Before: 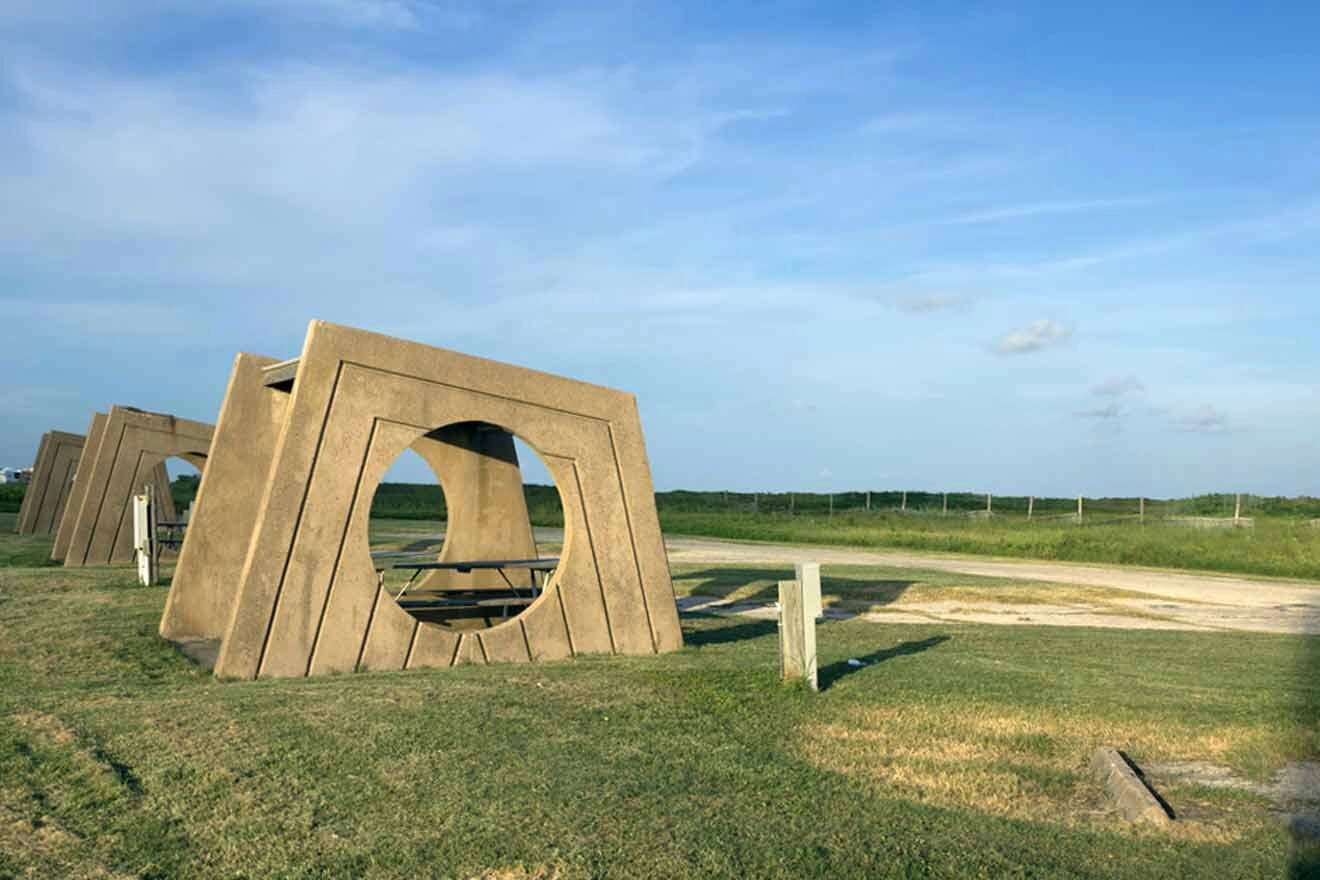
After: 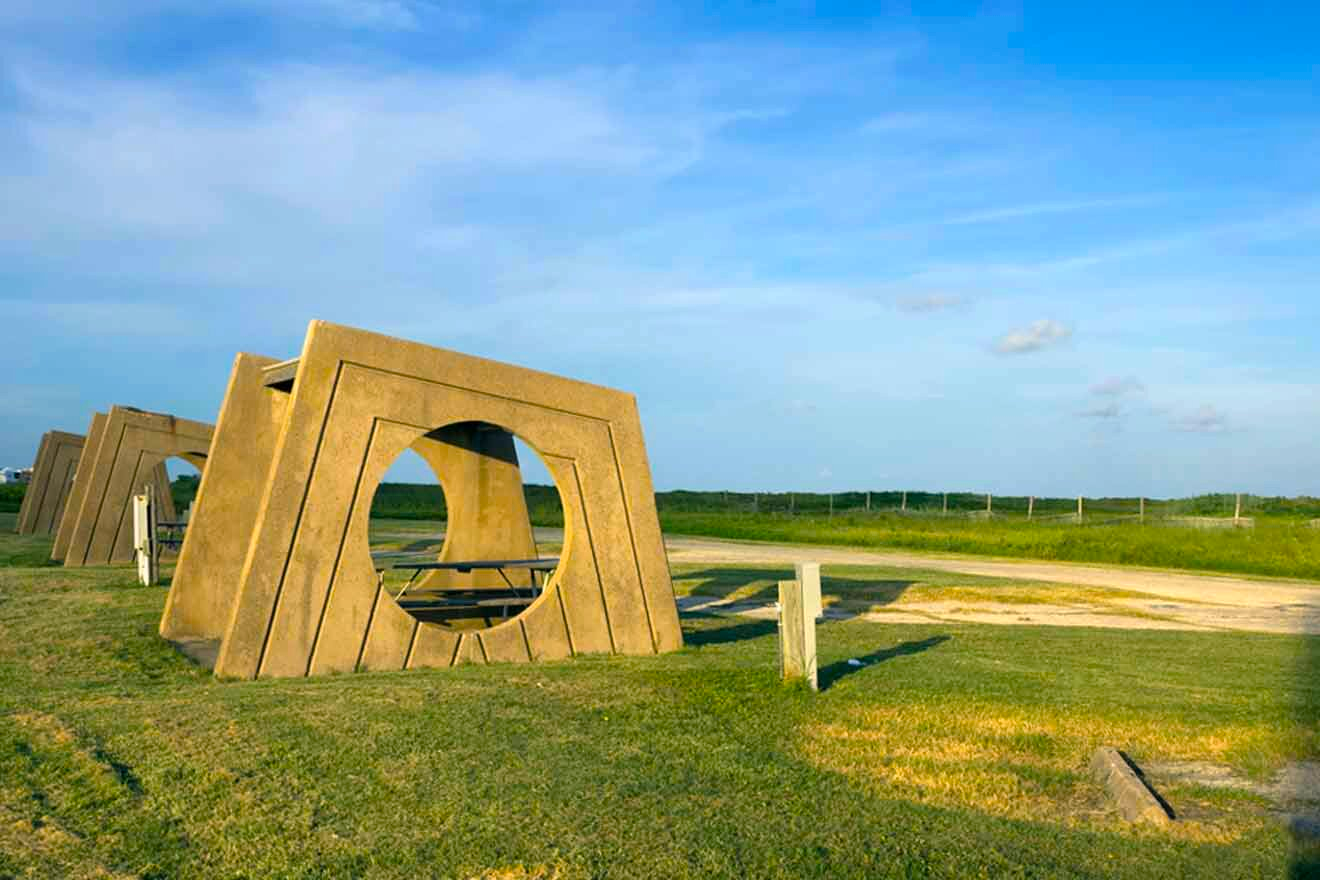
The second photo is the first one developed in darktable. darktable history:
color balance rgb: power › hue 60.8°, highlights gain › chroma 1.351%, highlights gain › hue 55.55°, perceptual saturation grading › global saturation 25.599%, global vibrance 32.264%
